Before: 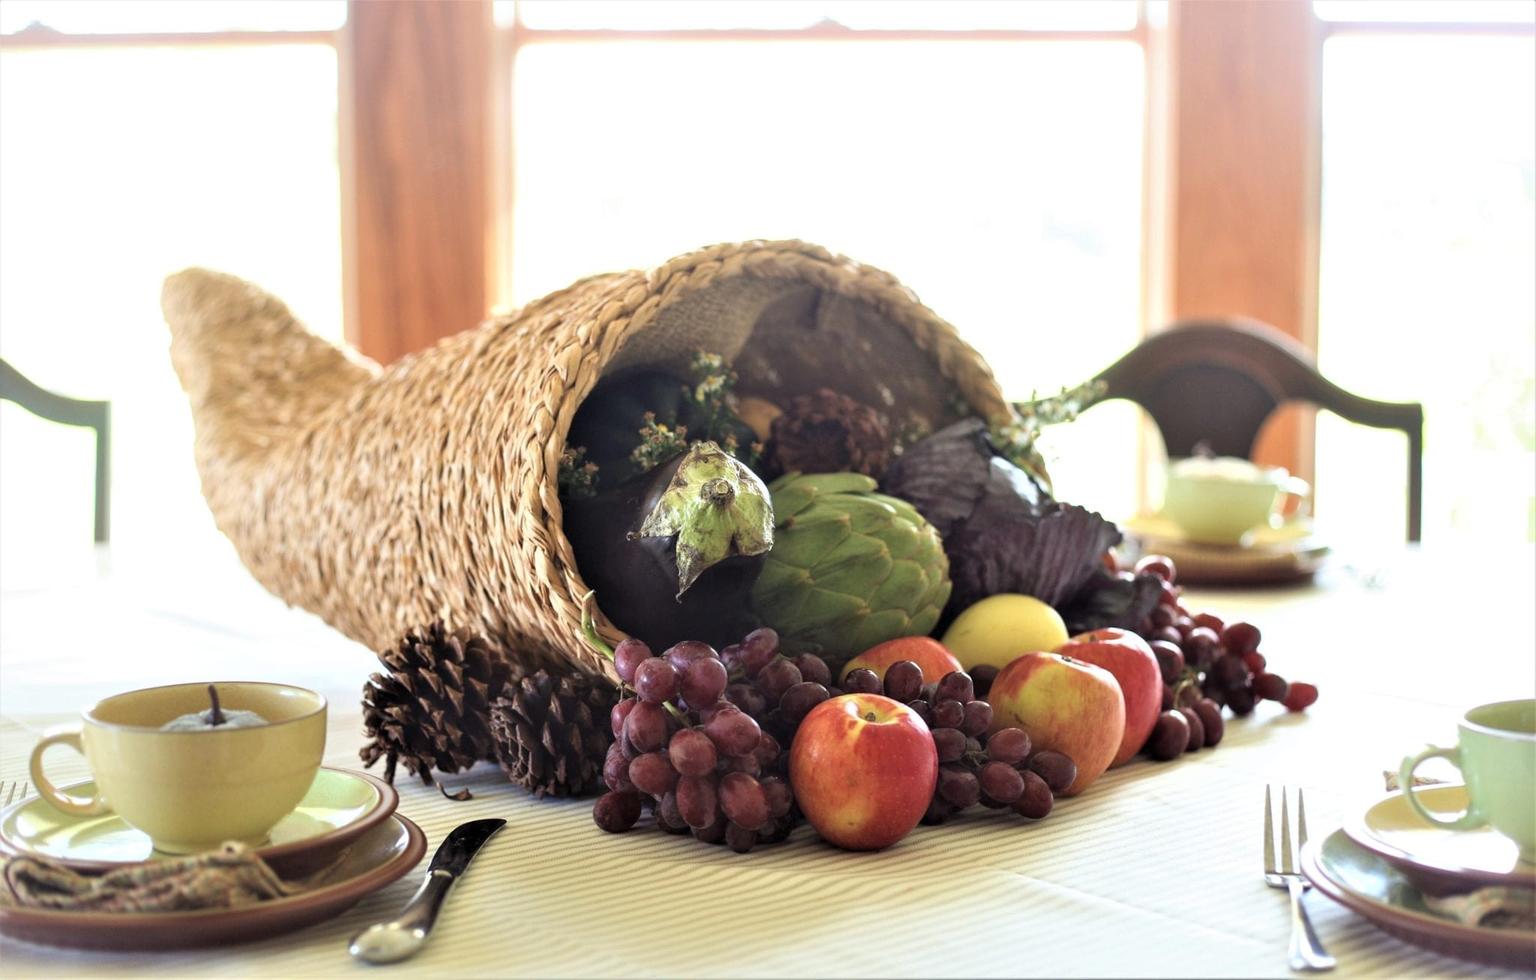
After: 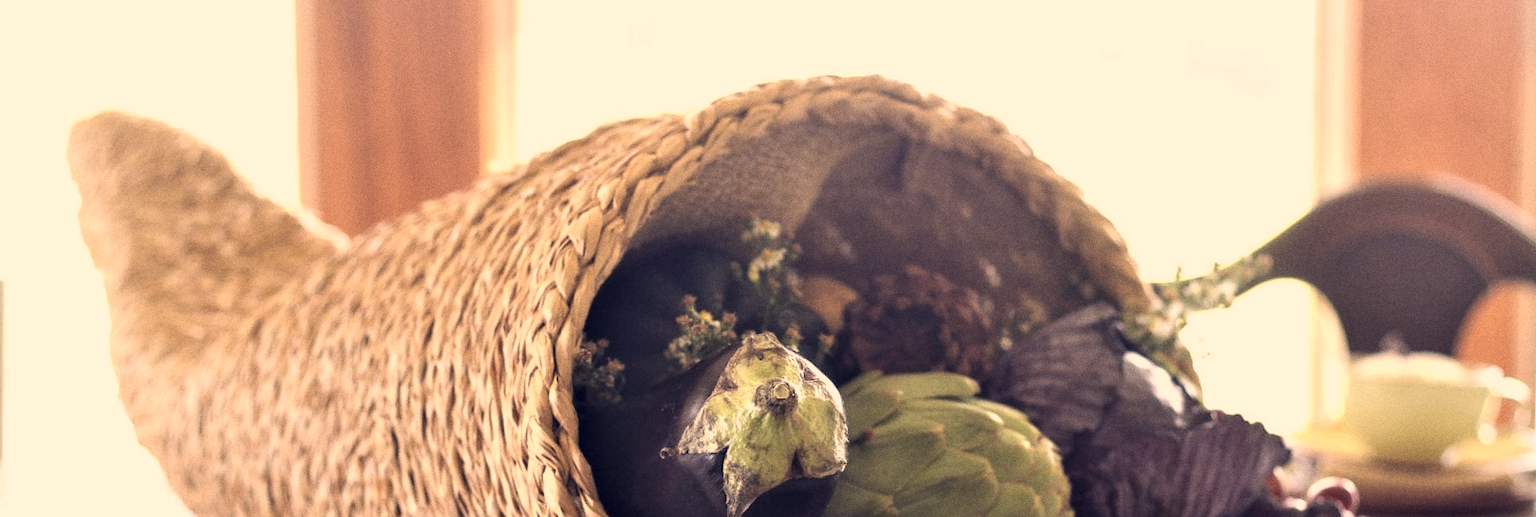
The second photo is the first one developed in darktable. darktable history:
color correction: highlights a* 19.59, highlights b* 27.49, shadows a* 3.46, shadows b* -17.28, saturation 0.73
exposure: compensate highlight preservation false
crop: left 7.036%, top 18.398%, right 14.379%, bottom 40.043%
grain: coarseness 0.47 ISO
